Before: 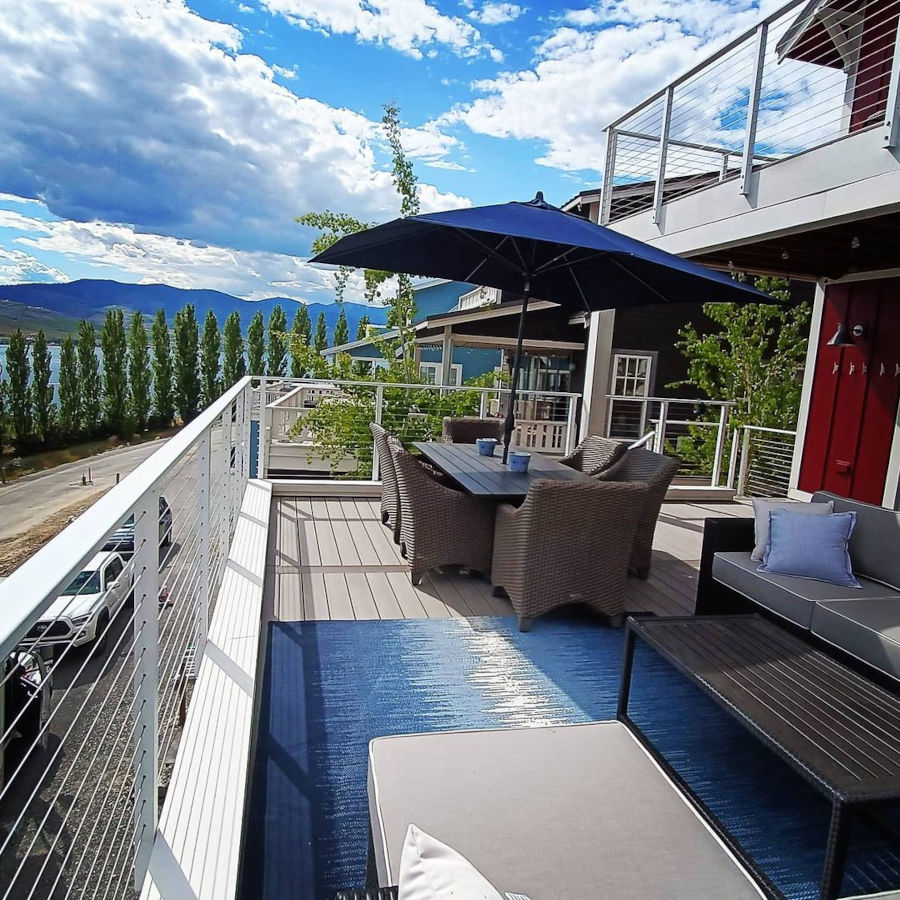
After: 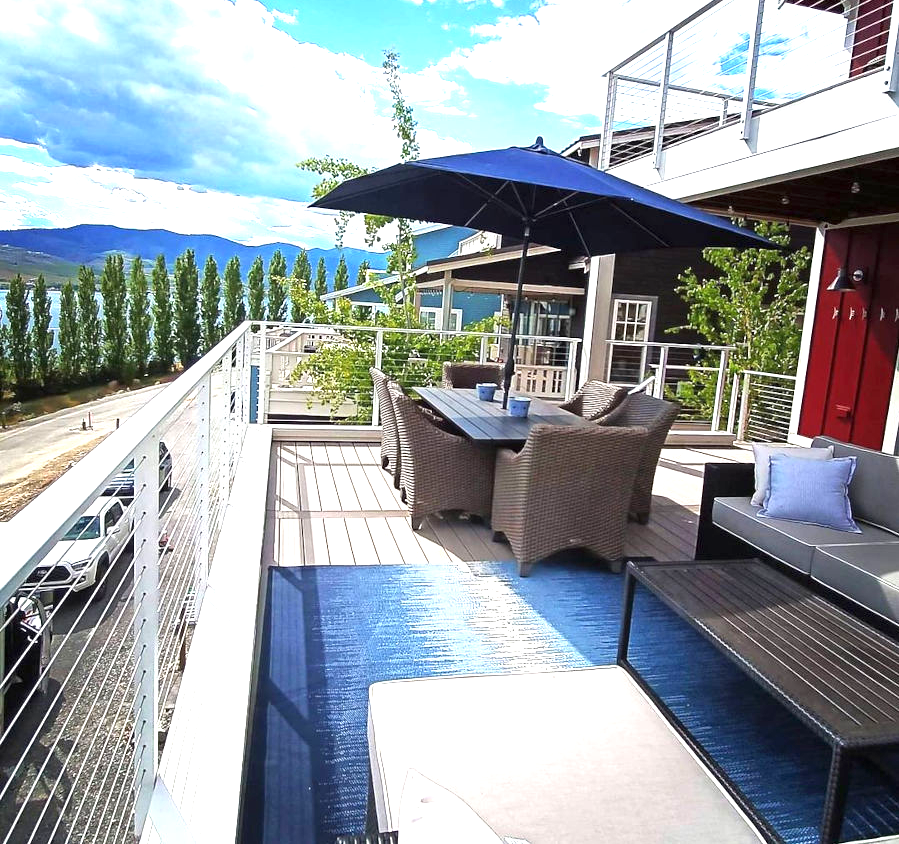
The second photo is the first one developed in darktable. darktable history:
exposure: exposure 1.201 EV, compensate highlight preservation false
crop and rotate: top 6.218%
